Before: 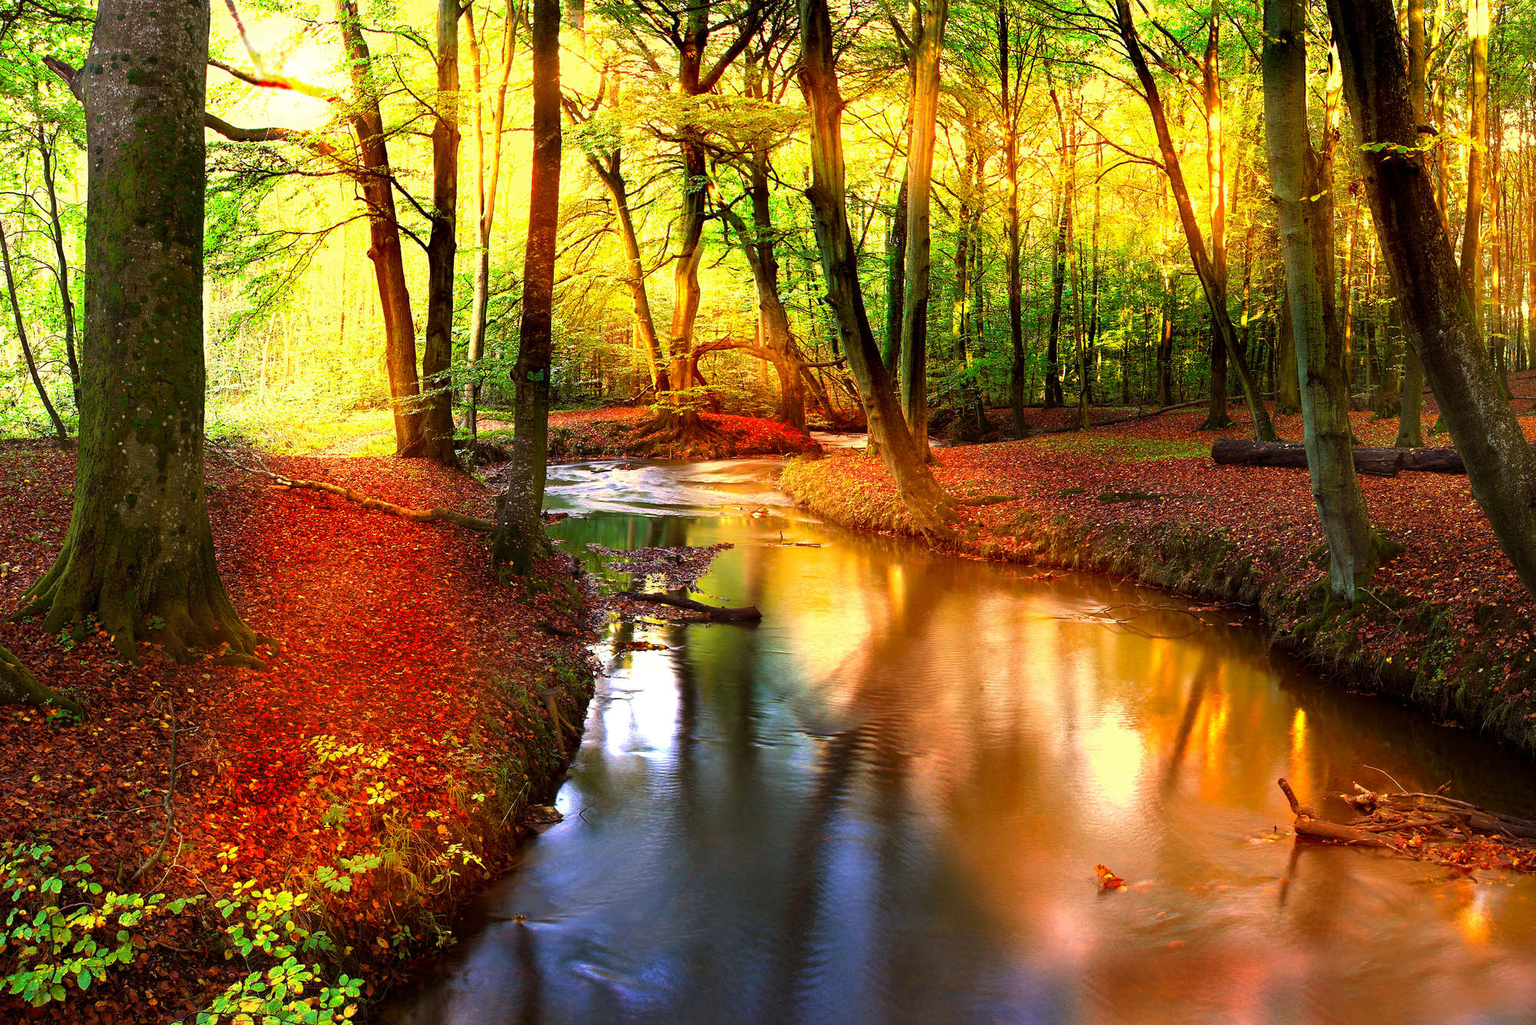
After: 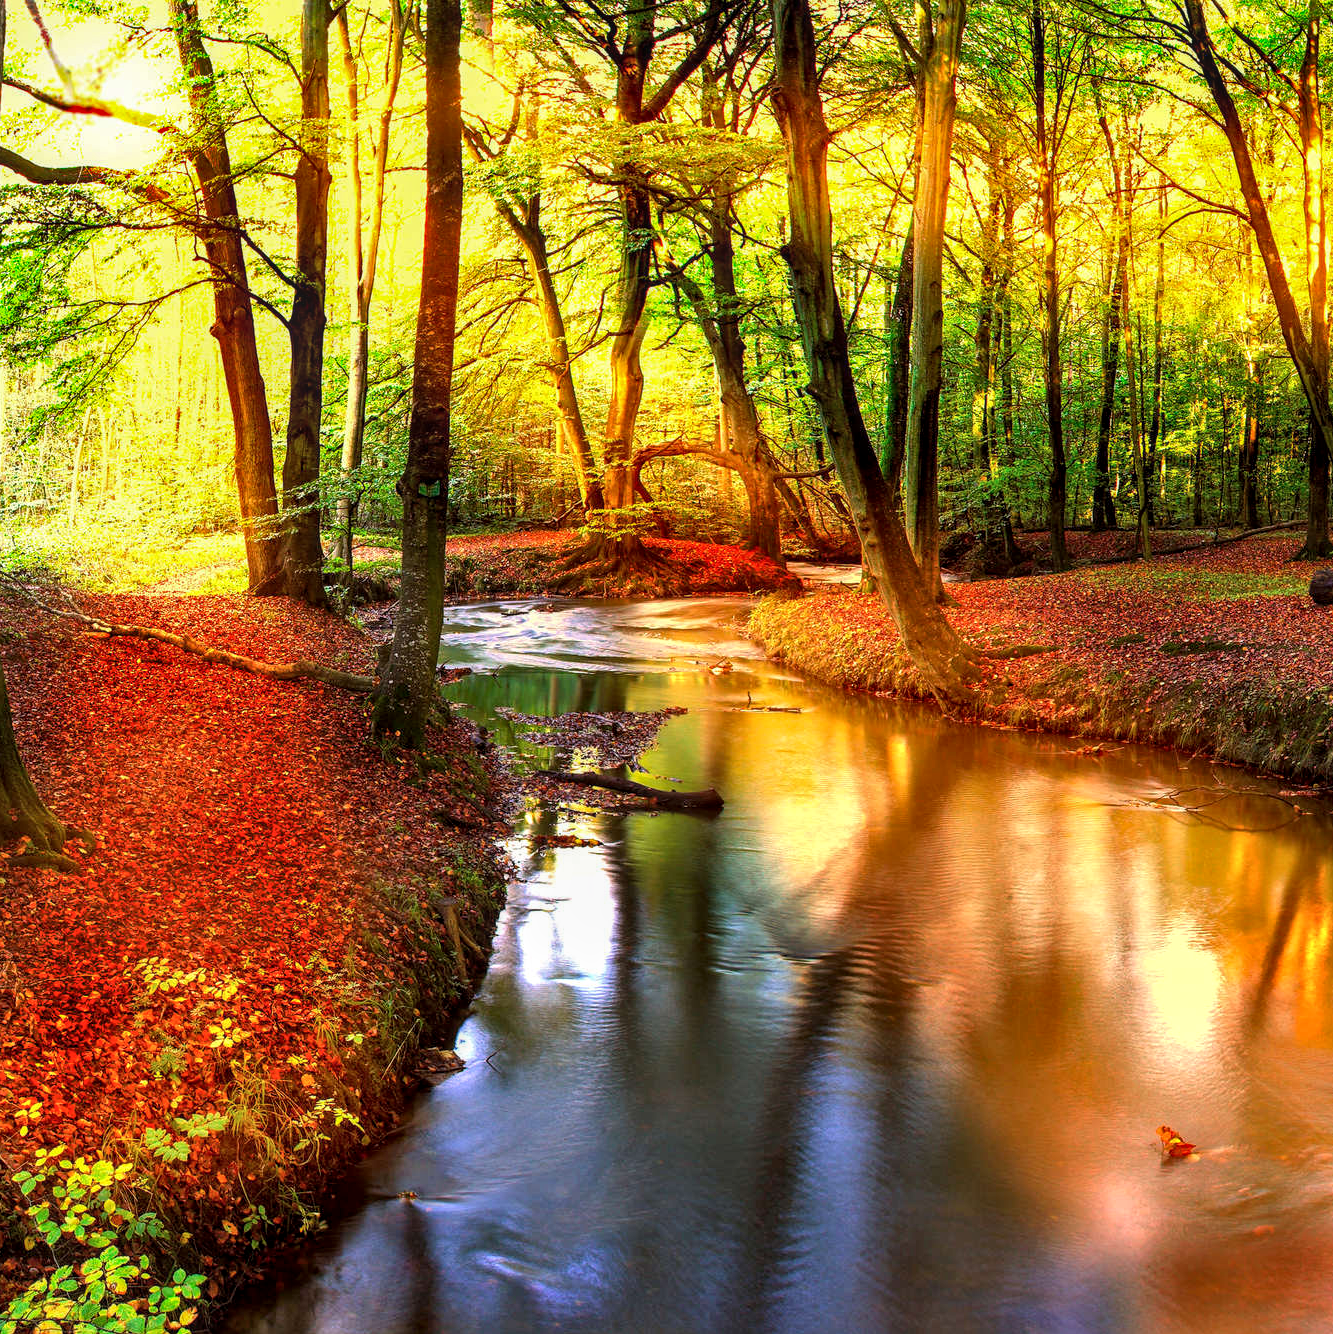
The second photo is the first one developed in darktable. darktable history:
local contrast: on, module defaults
crop and rotate: left 13.409%, right 19.924%
shadows and highlights: shadows 49, highlights -41, soften with gaussian
exposure: black level correction 0.001, compensate highlight preservation false
